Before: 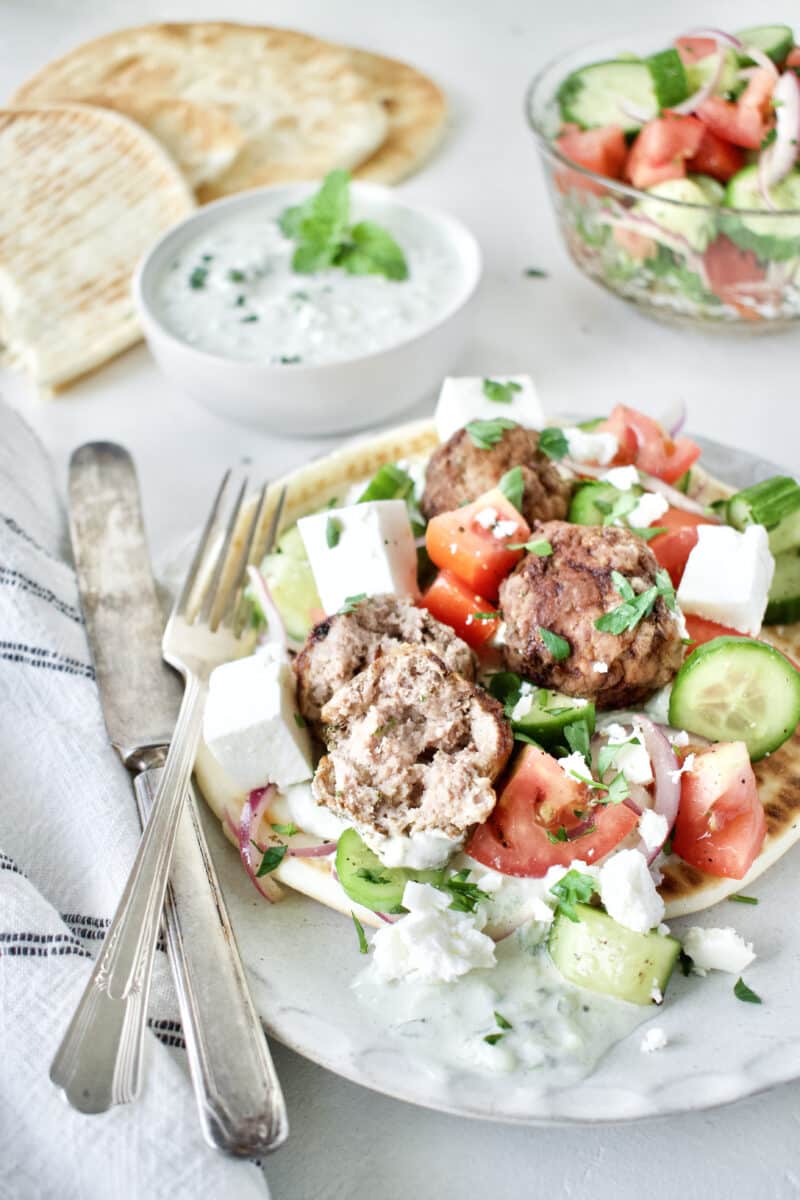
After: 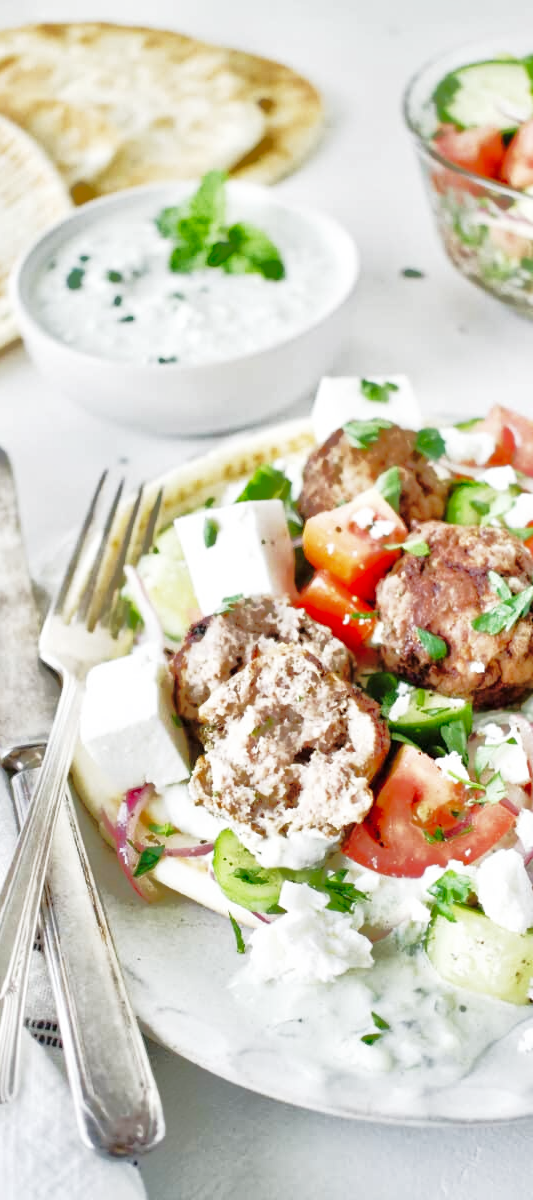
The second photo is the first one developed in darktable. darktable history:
crop and rotate: left 15.446%, right 17.836%
base curve: curves: ch0 [(0, 0) (0.028, 0.03) (0.121, 0.232) (0.46, 0.748) (0.859, 0.968) (1, 1)], preserve colors none
shadows and highlights: shadows 40, highlights -60
